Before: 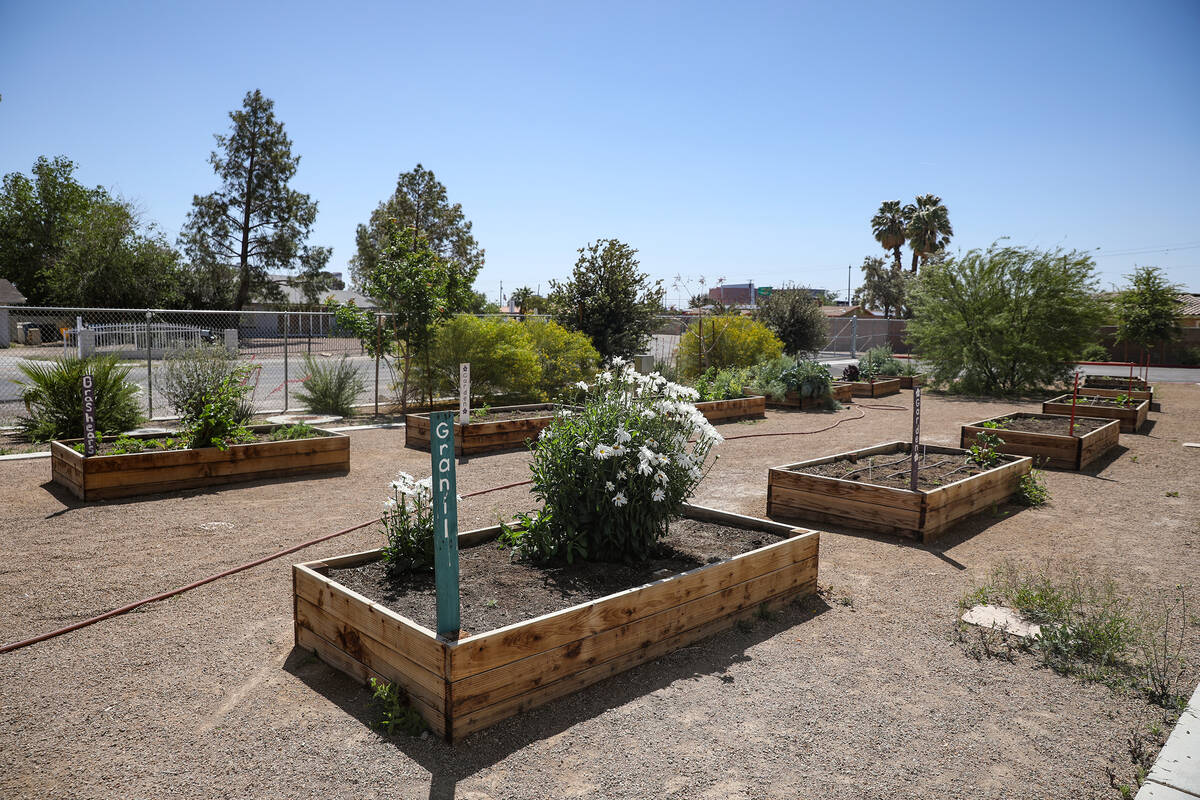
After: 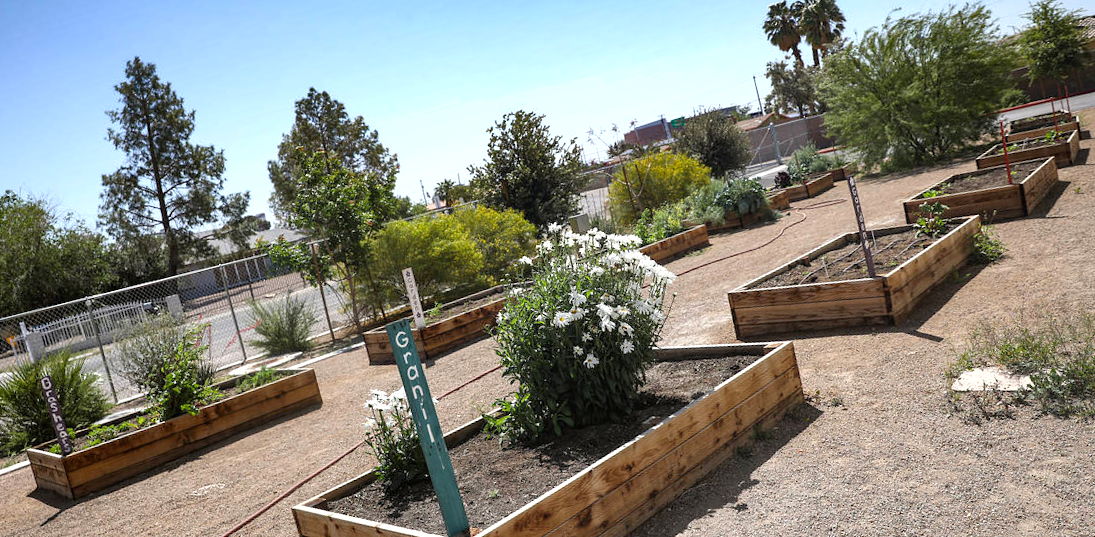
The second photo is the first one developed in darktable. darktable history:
rotate and perspective: rotation -14.8°, crop left 0.1, crop right 0.903, crop top 0.25, crop bottom 0.748
exposure: black level correction 0.001, exposure 0.5 EV, compensate exposure bias true, compensate highlight preservation false
shadows and highlights: shadows 43.71, white point adjustment -1.46, soften with gaussian
